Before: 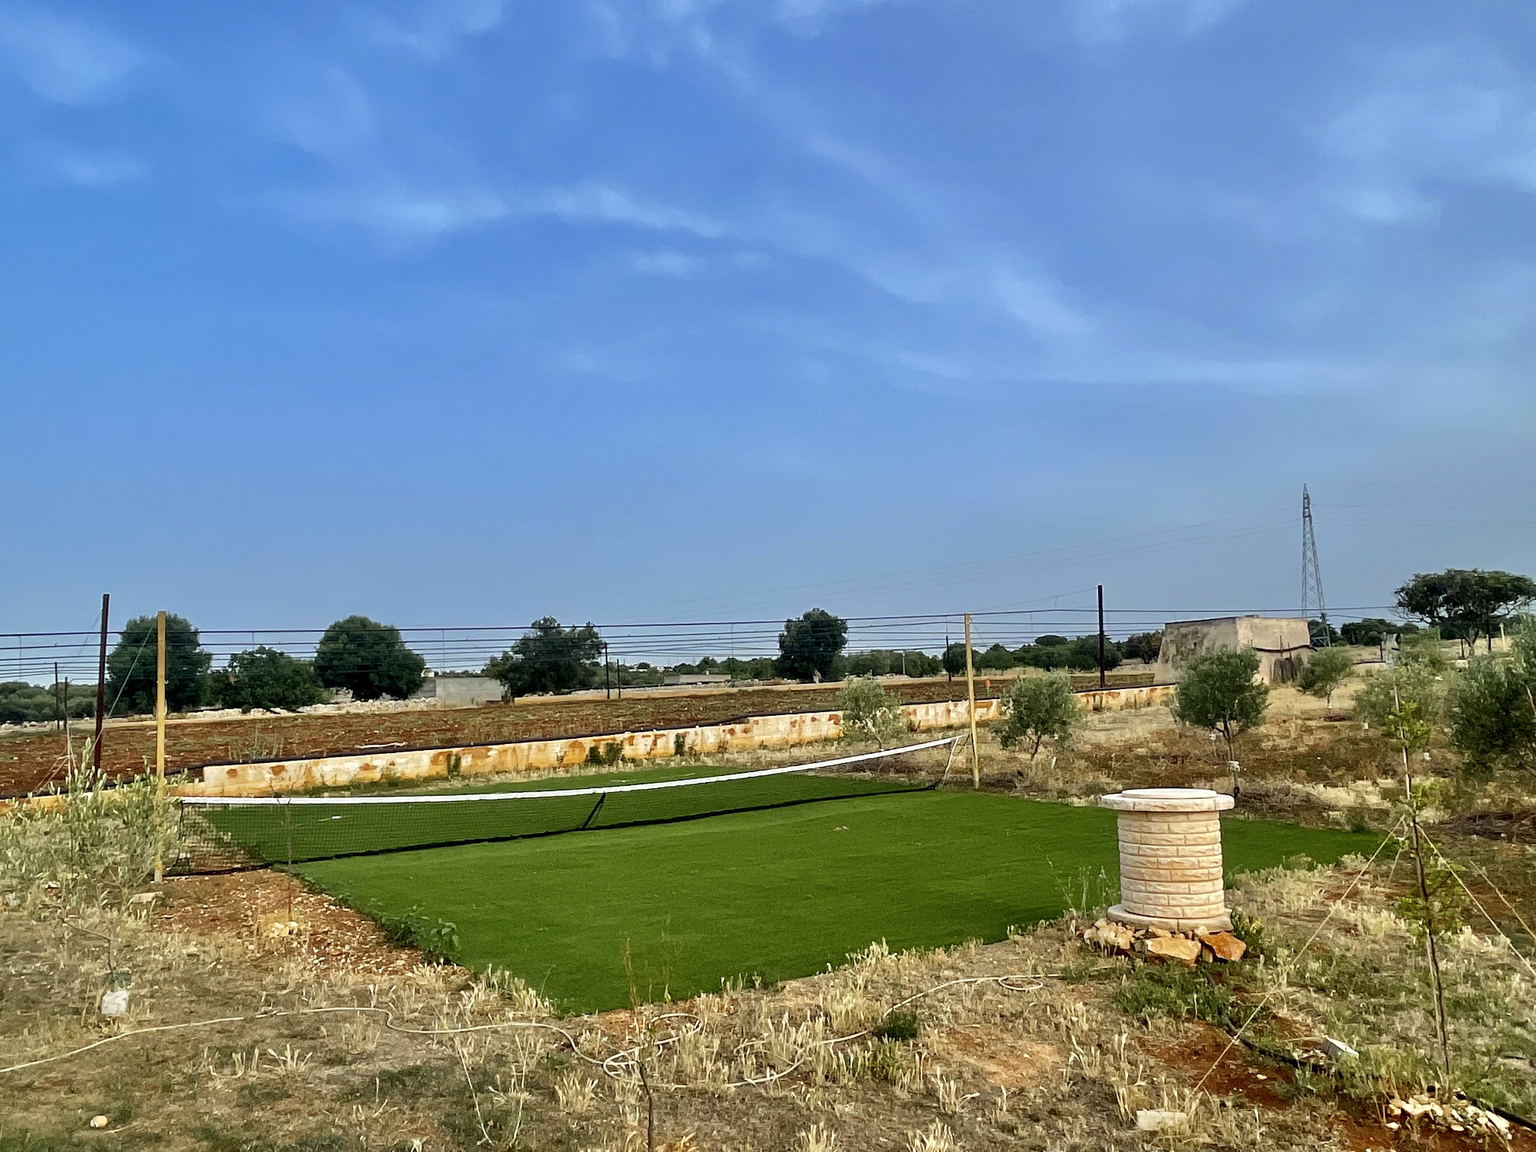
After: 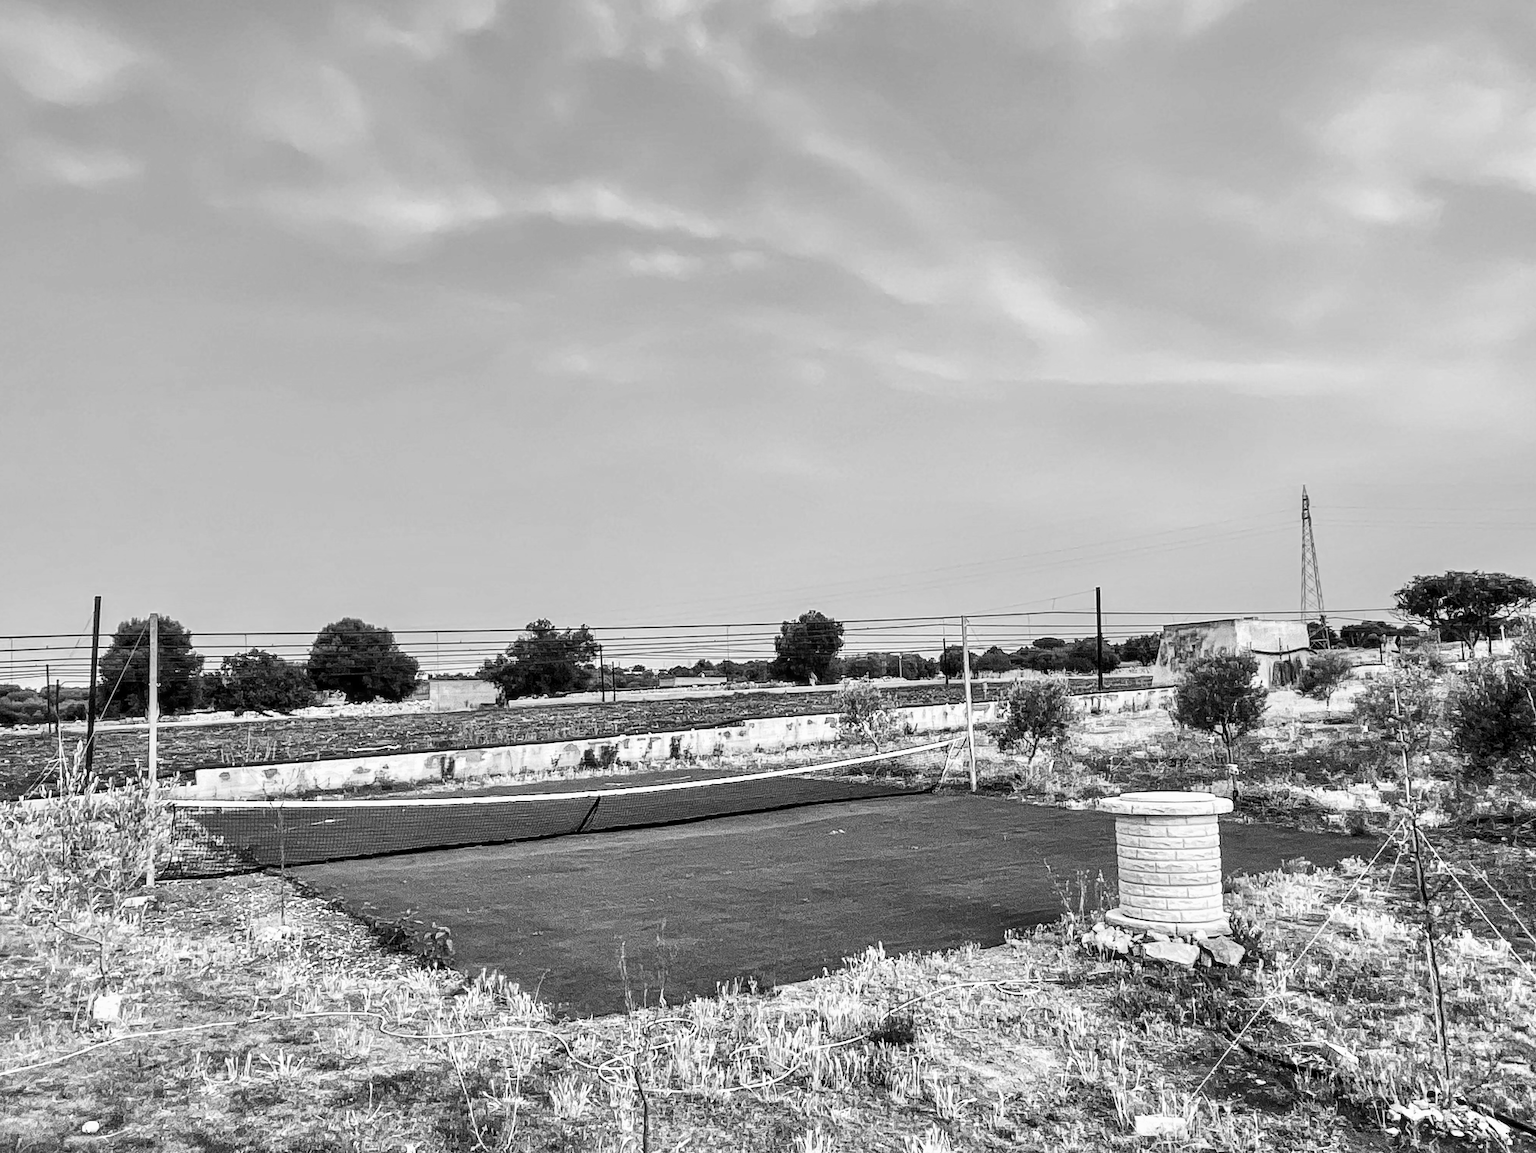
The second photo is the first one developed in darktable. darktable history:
velvia: on, module defaults
crop and rotate: left 0.614%, top 0.179%, bottom 0.309%
white balance: red 1.05, blue 1.072
tone equalizer: -8 EV -0.417 EV, -7 EV -0.389 EV, -6 EV -0.333 EV, -5 EV -0.222 EV, -3 EV 0.222 EV, -2 EV 0.333 EV, -1 EV 0.389 EV, +0 EV 0.417 EV, edges refinement/feathering 500, mask exposure compensation -1.57 EV, preserve details no
monochrome: a 32, b 64, size 2.3
local contrast: highlights 61%, detail 143%, midtone range 0.428
contrast brightness saturation: contrast 0.2, brightness 0.16, saturation 0.22
